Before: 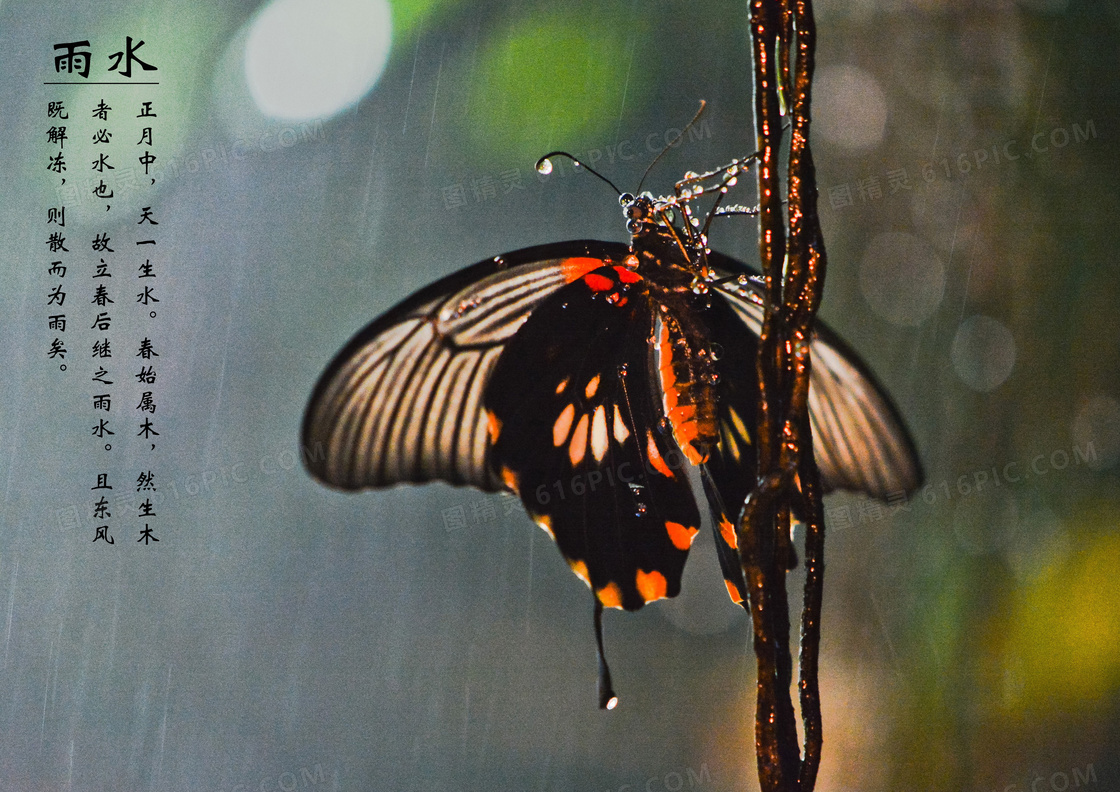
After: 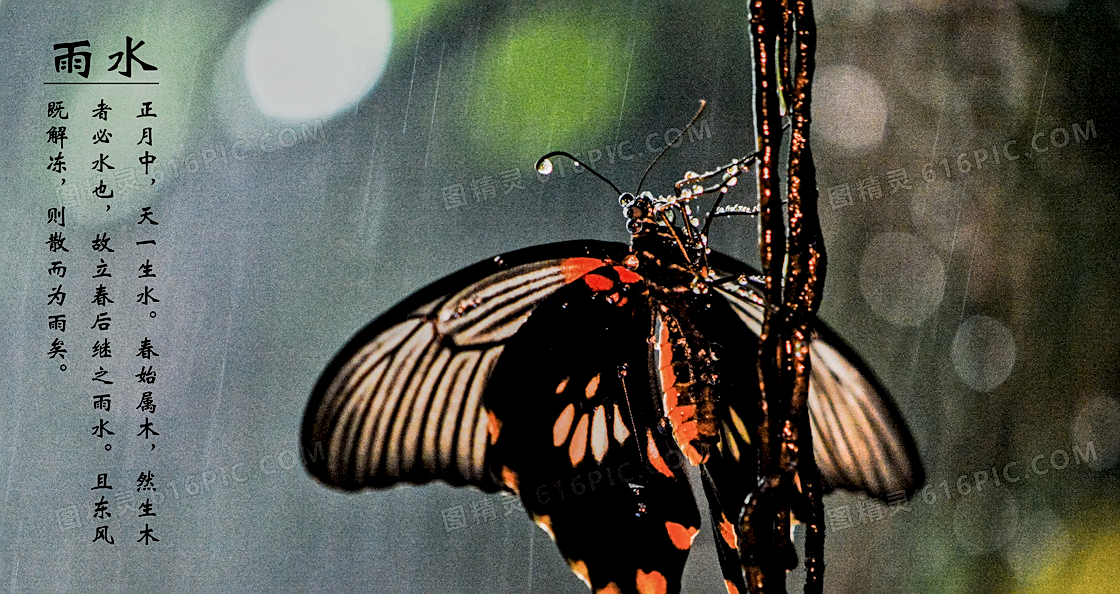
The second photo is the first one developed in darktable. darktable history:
filmic rgb: black relative exposure -7.15 EV, white relative exposure 5.36 EV, hardness 3.02
crop: bottom 24.967%
sharpen: on, module defaults
local contrast: highlights 65%, shadows 54%, detail 169%, midtone range 0.514
white balance: red 1, blue 1
